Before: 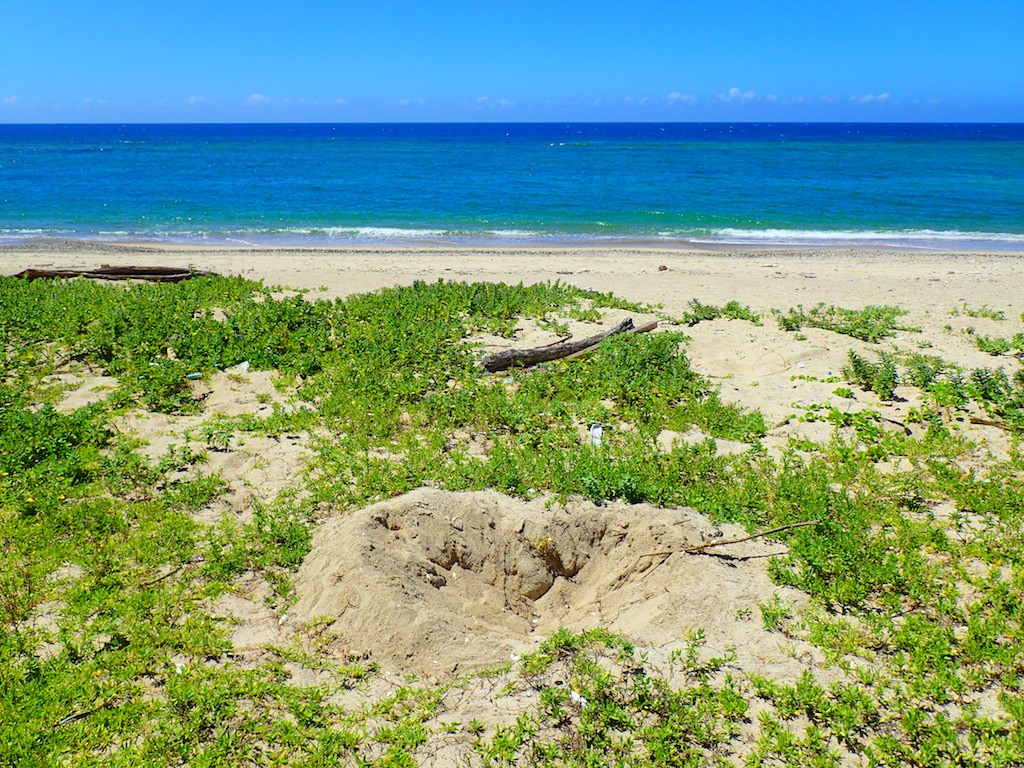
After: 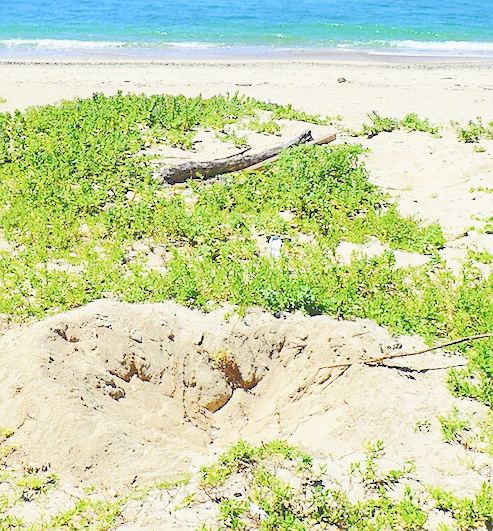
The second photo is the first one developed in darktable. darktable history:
tone curve: curves: ch0 [(0, 0) (0.003, 0.319) (0.011, 0.319) (0.025, 0.319) (0.044, 0.323) (0.069, 0.324) (0.1, 0.328) (0.136, 0.329) (0.177, 0.337) (0.224, 0.351) (0.277, 0.373) (0.335, 0.413) (0.399, 0.458) (0.468, 0.533) (0.543, 0.617) (0.623, 0.71) (0.709, 0.783) (0.801, 0.849) (0.898, 0.911) (1, 1)], color space Lab, independent channels, preserve colors none
crop: left 31.387%, top 24.506%, right 20.414%, bottom 6.34%
sharpen: radius 1.003, threshold 1.052
contrast brightness saturation: saturation -0.056
base curve: curves: ch0 [(0, 0) (0.025, 0.046) (0.112, 0.277) (0.467, 0.74) (0.814, 0.929) (1, 0.942)], preserve colors none
